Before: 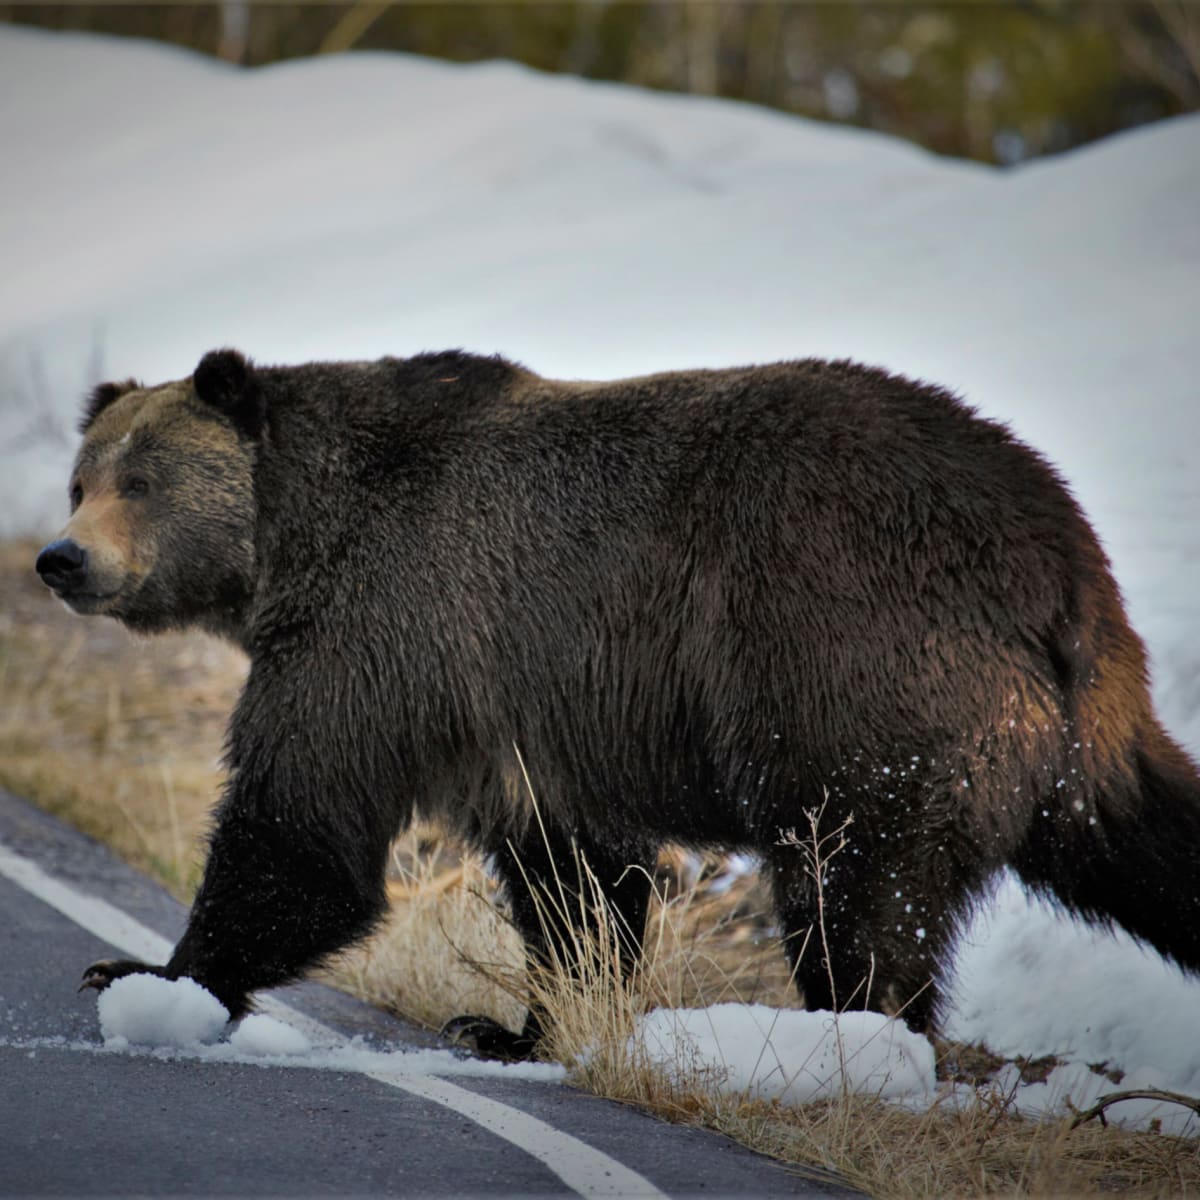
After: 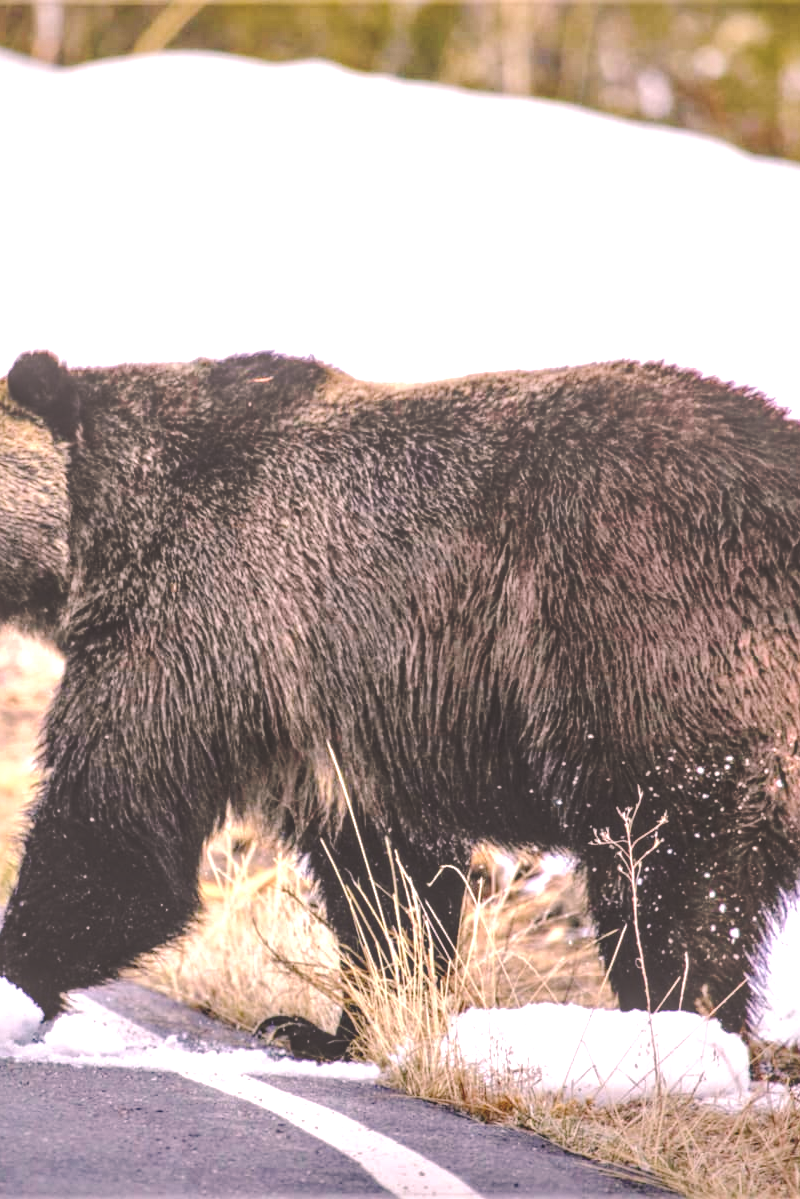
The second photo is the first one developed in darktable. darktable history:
crop and rotate: left 15.516%, right 17.803%
local contrast: highlights 3%, shadows 3%, detail 133%
base curve: curves: ch0 [(0, 0.024) (0.055, 0.065) (0.121, 0.166) (0.236, 0.319) (0.693, 0.726) (1, 1)], preserve colors none
color correction: highlights a* 14.65, highlights b* 4.67
tone equalizer: edges refinement/feathering 500, mask exposure compensation -1.57 EV, preserve details no
exposure: black level correction 0, exposure 1.743 EV, compensate highlight preservation false
